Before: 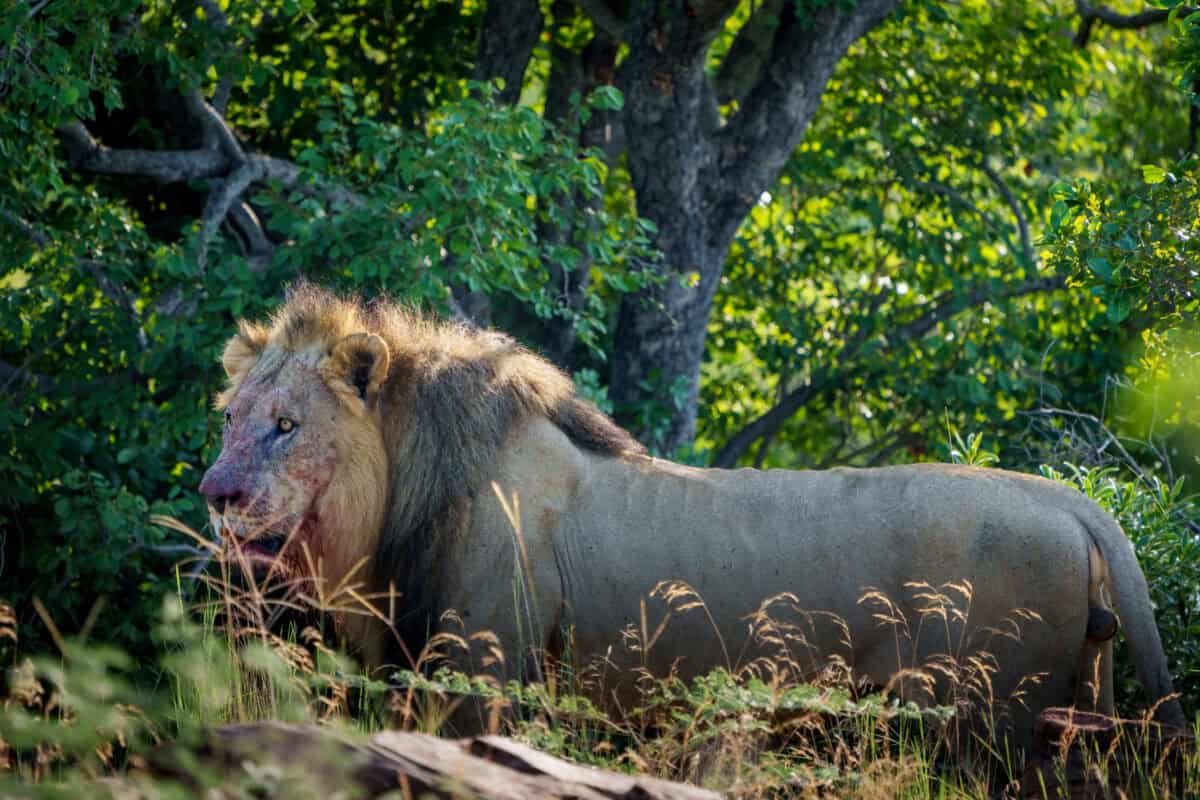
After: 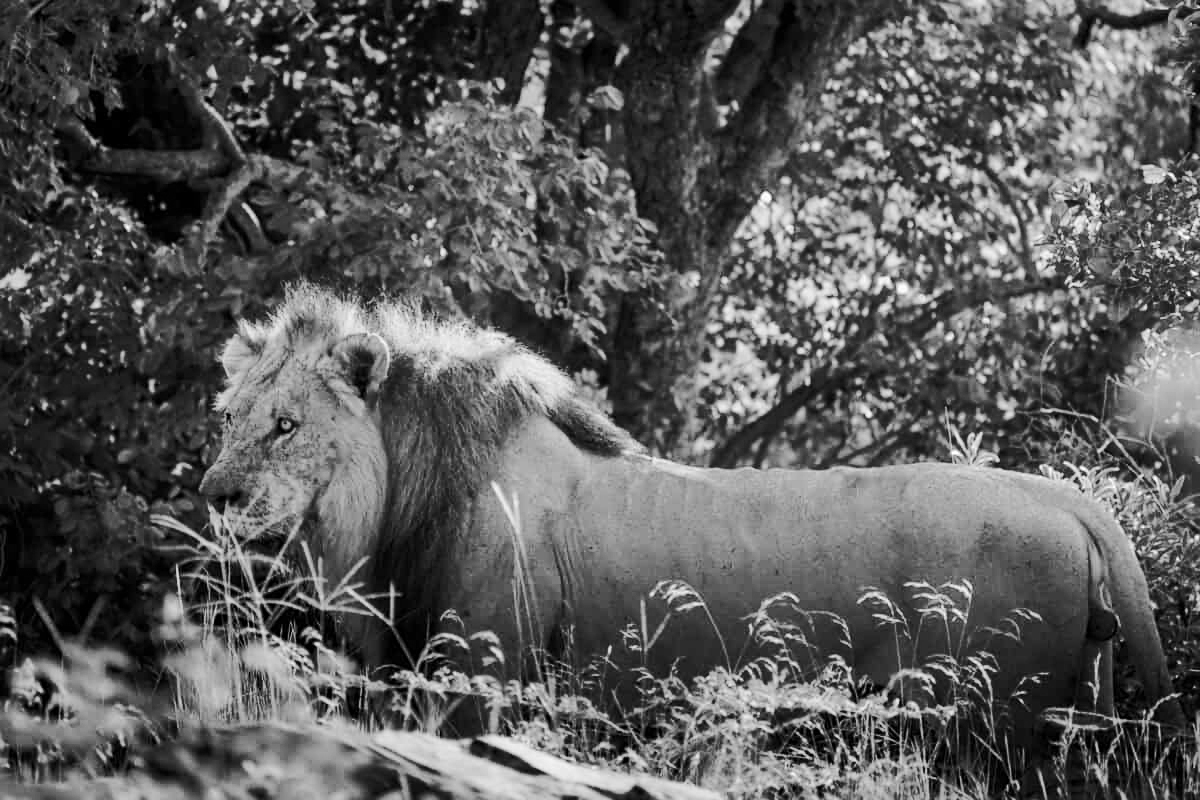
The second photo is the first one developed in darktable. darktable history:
white balance: red 1, blue 1
sharpen: amount 0.2
rgb curve: curves: ch0 [(0, 0) (0.284, 0.292) (0.505, 0.644) (1, 1)]; ch1 [(0, 0) (0.284, 0.292) (0.505, 0.644) (1, 1)]; ch2 [(0, 0) (0.284, 0.292) (0.505, 0.644) (1, 1)], compensate middle gray true
monochrome: a 32, b 64, size 2.3
